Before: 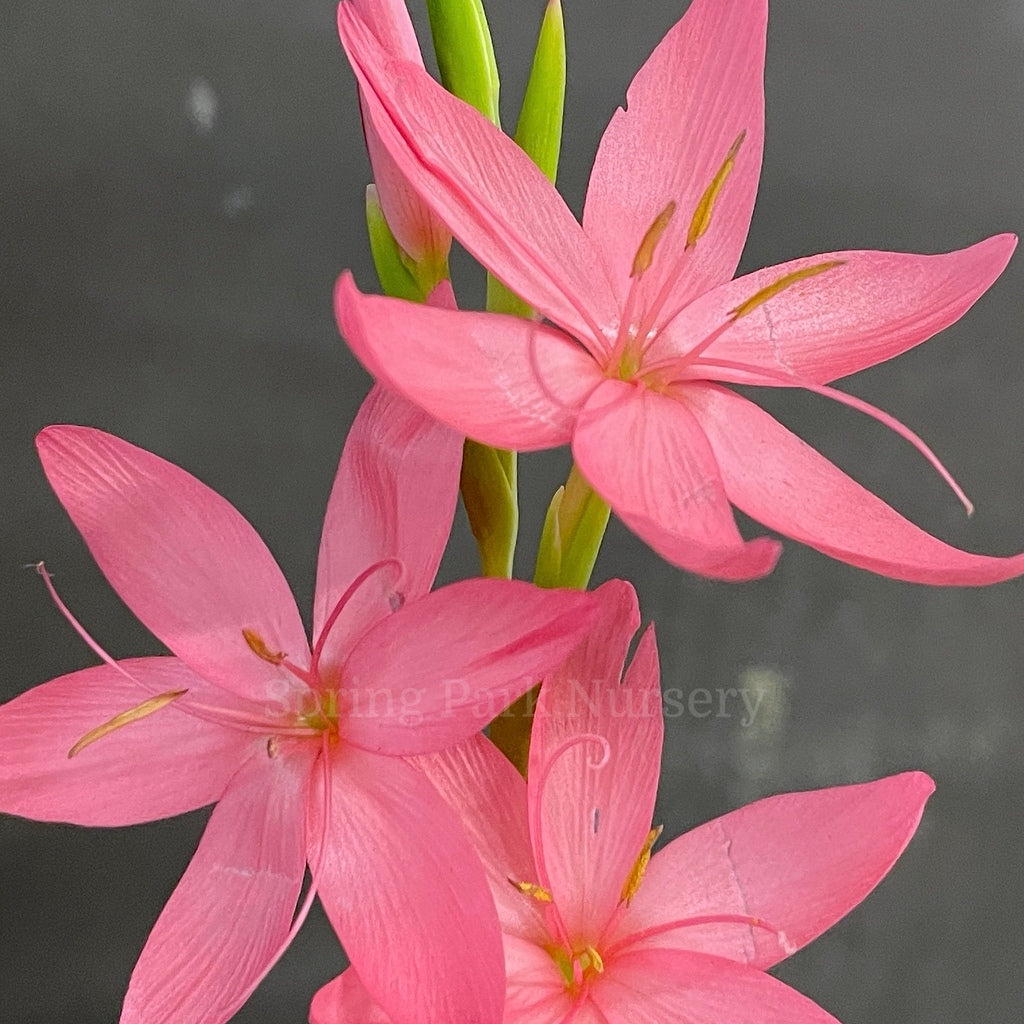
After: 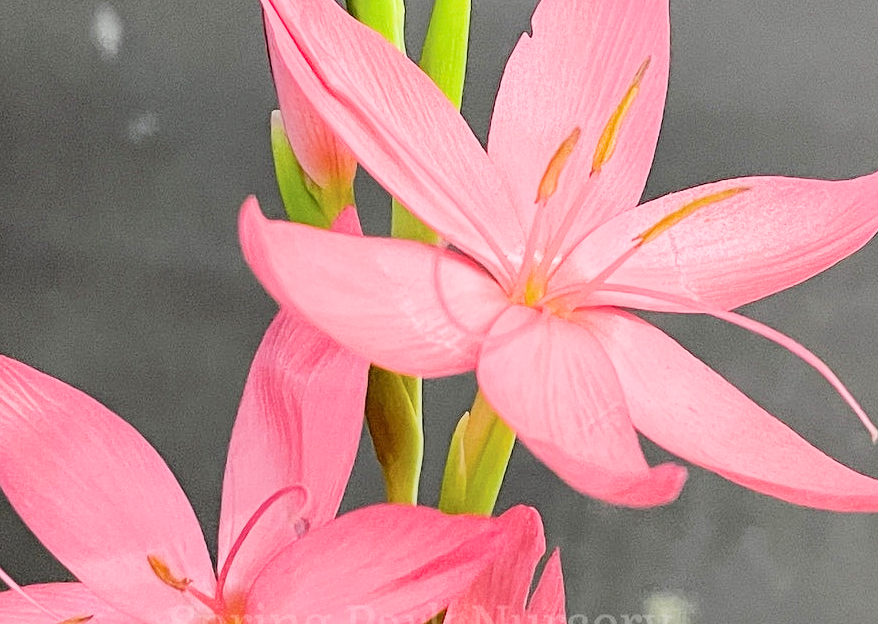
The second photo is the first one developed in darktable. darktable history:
filmic rgb: black relative exposure -4.98 EV, white relative exposure 3.96 EV, hardness 2.88, contrast 1.406
exposure: black level correction 0, exposure 0.896 EV, compensate highlight preservation false
crop and rotate: left 9.357%, top 7.312%, right 4.89%, bottom 31.7%
